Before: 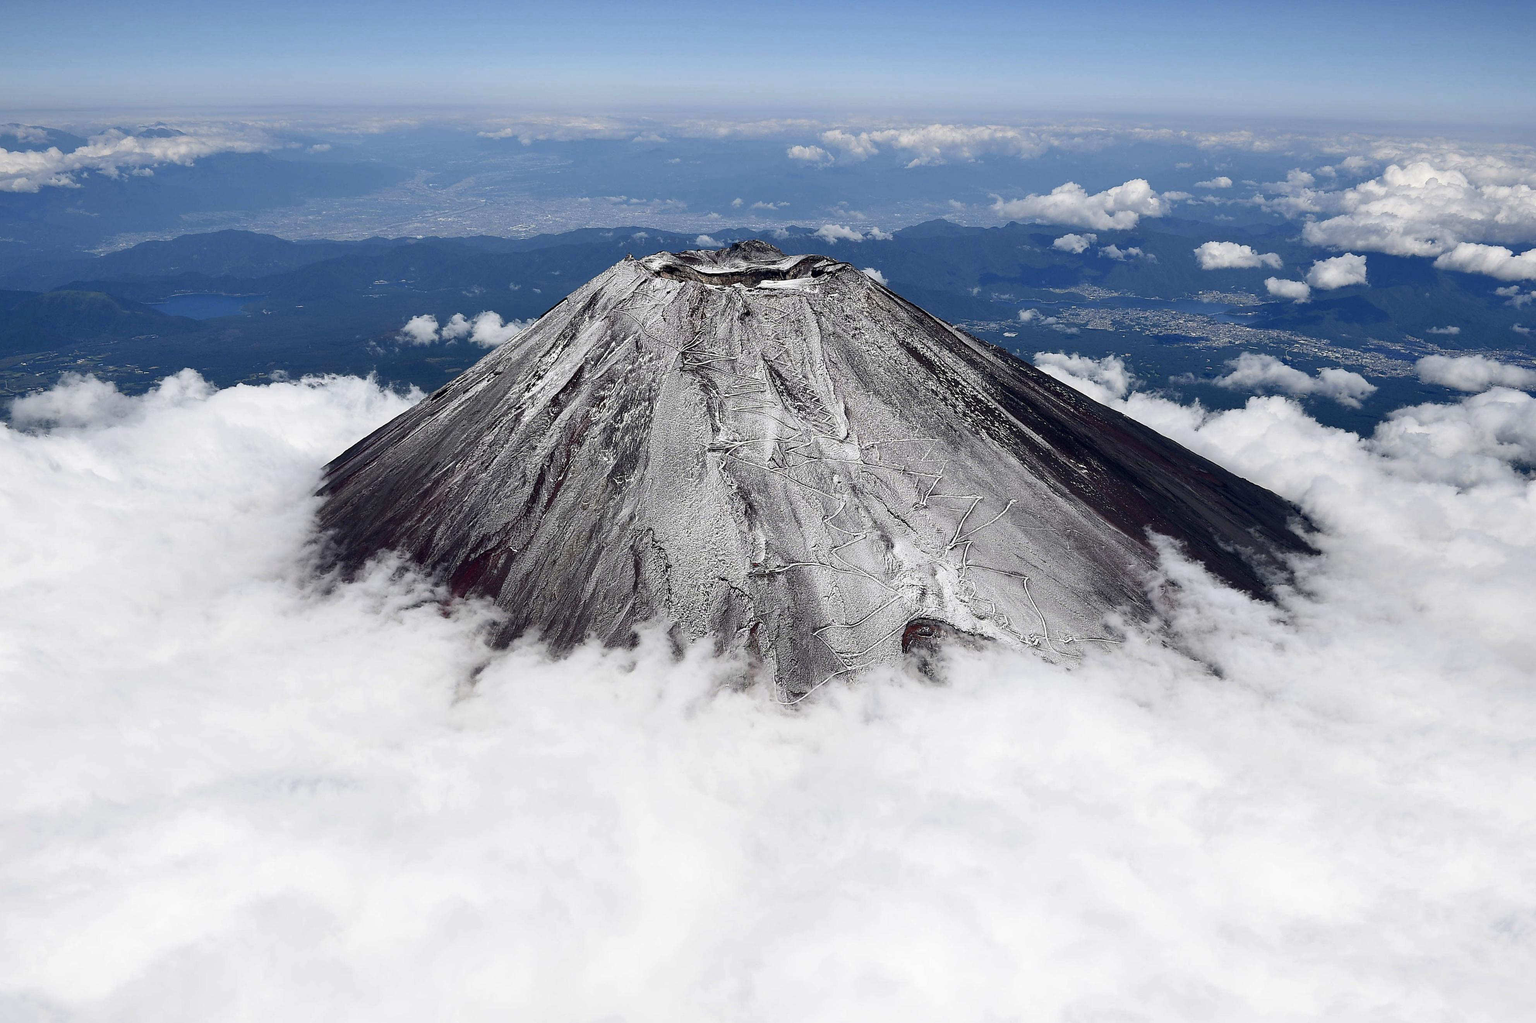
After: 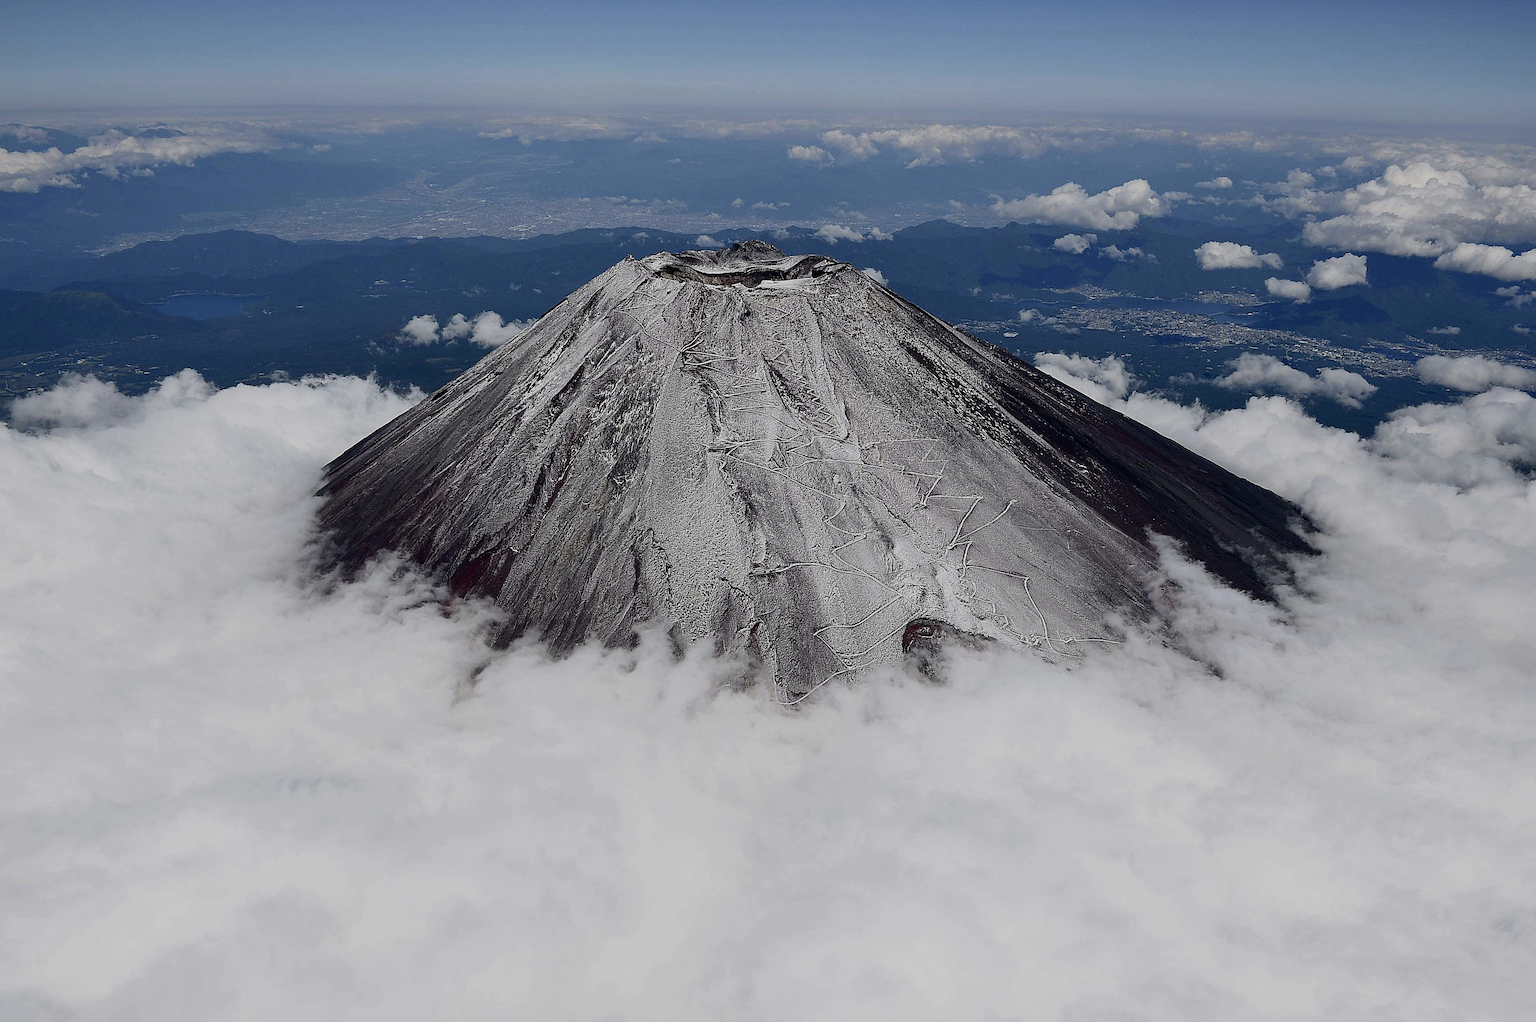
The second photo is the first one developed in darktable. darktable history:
color balance: output saturation 98.5%
exposure: black level correction 0, exposure -0.721 EV, compensate highlight preservation false
sharpen: on, module defaults
